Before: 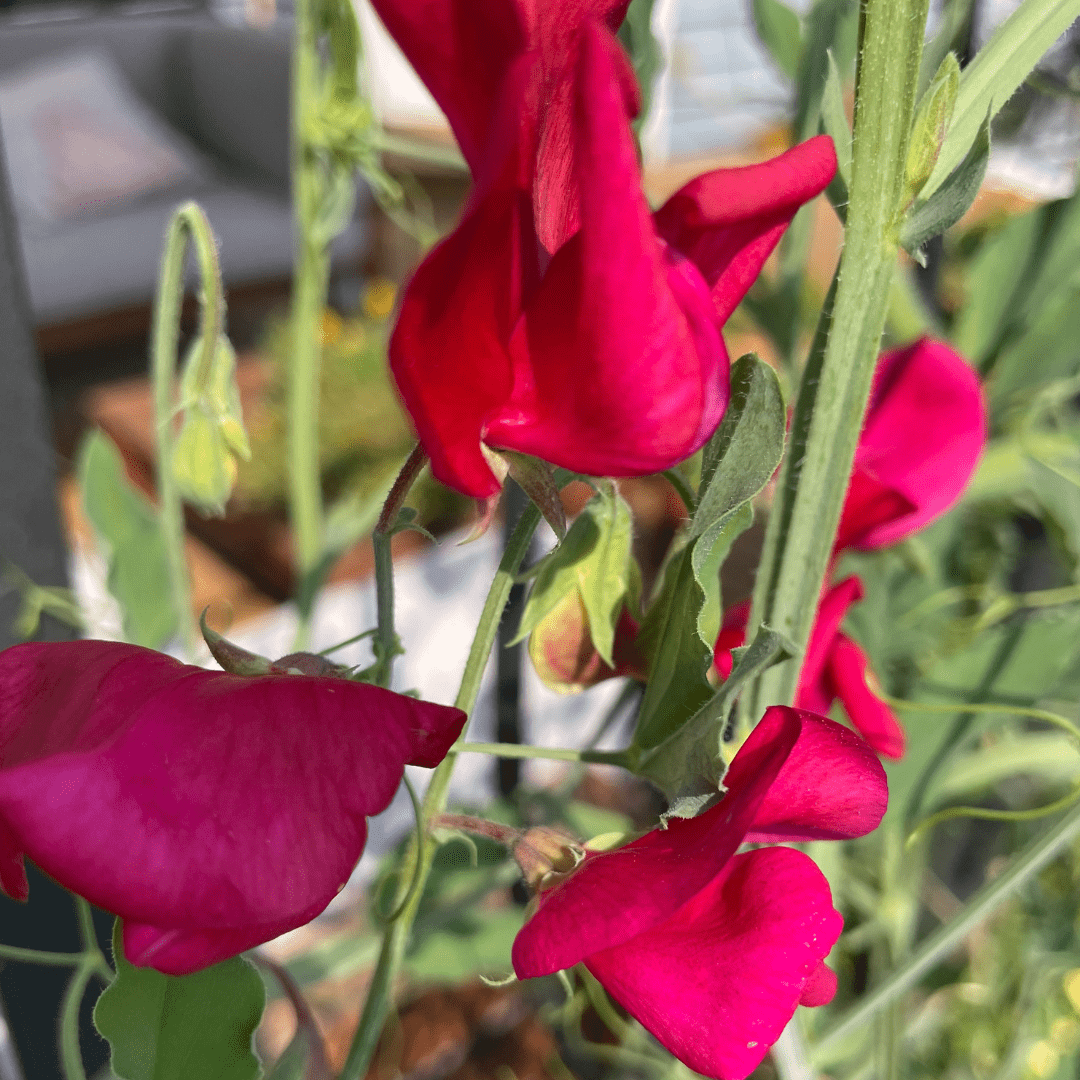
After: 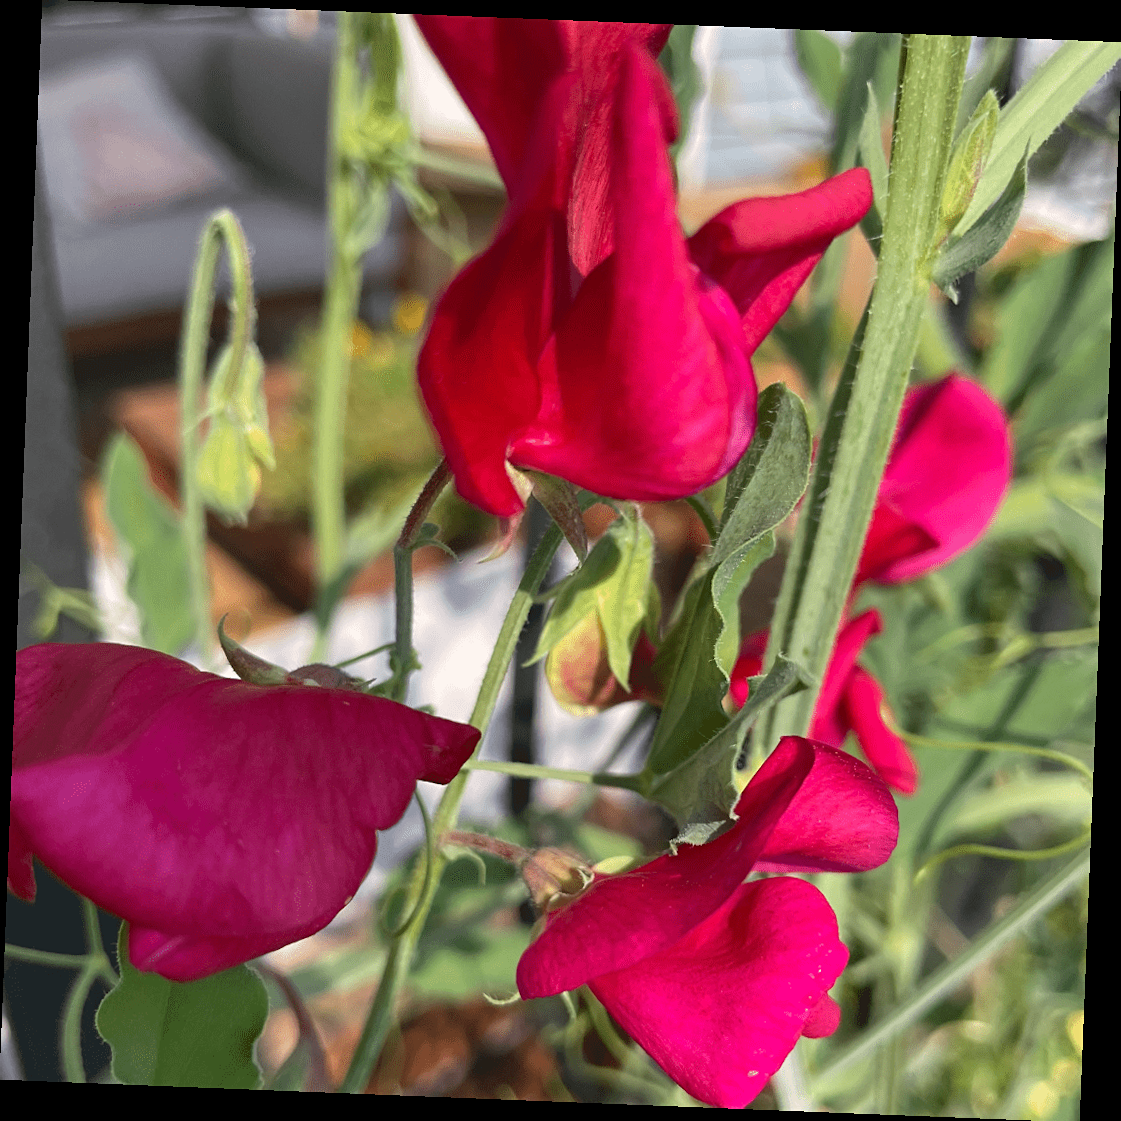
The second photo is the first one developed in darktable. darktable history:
rotate and perspective: rotation 2.27°, automatic cropping off
sharpen: amount 0.2
